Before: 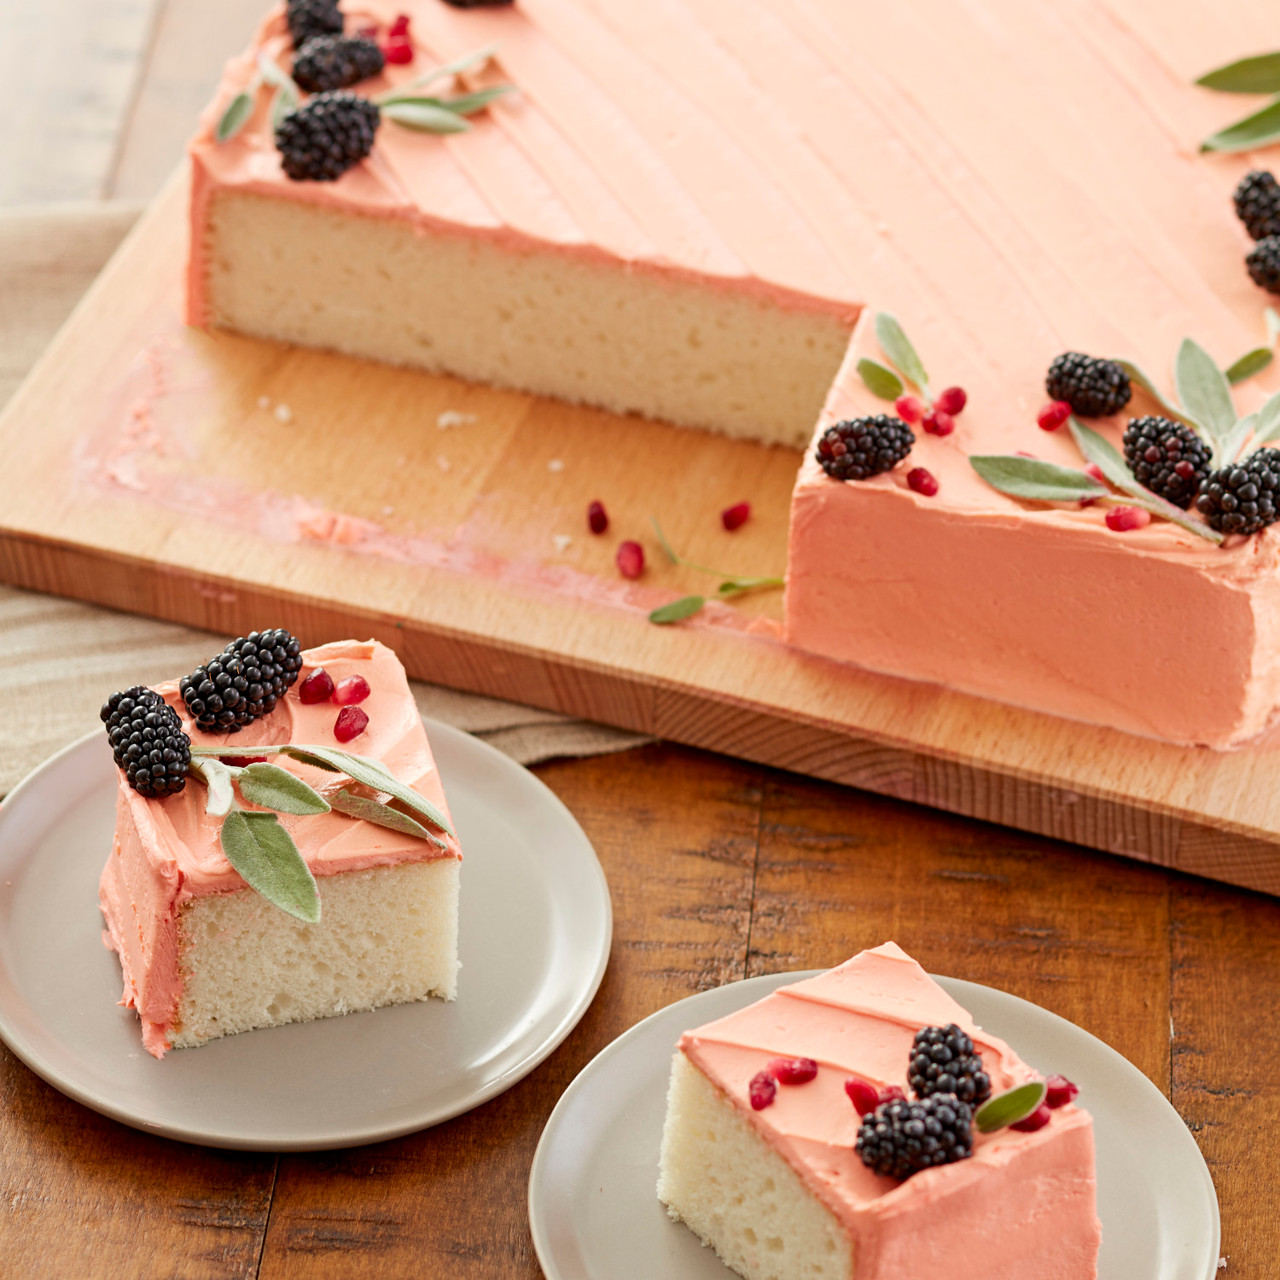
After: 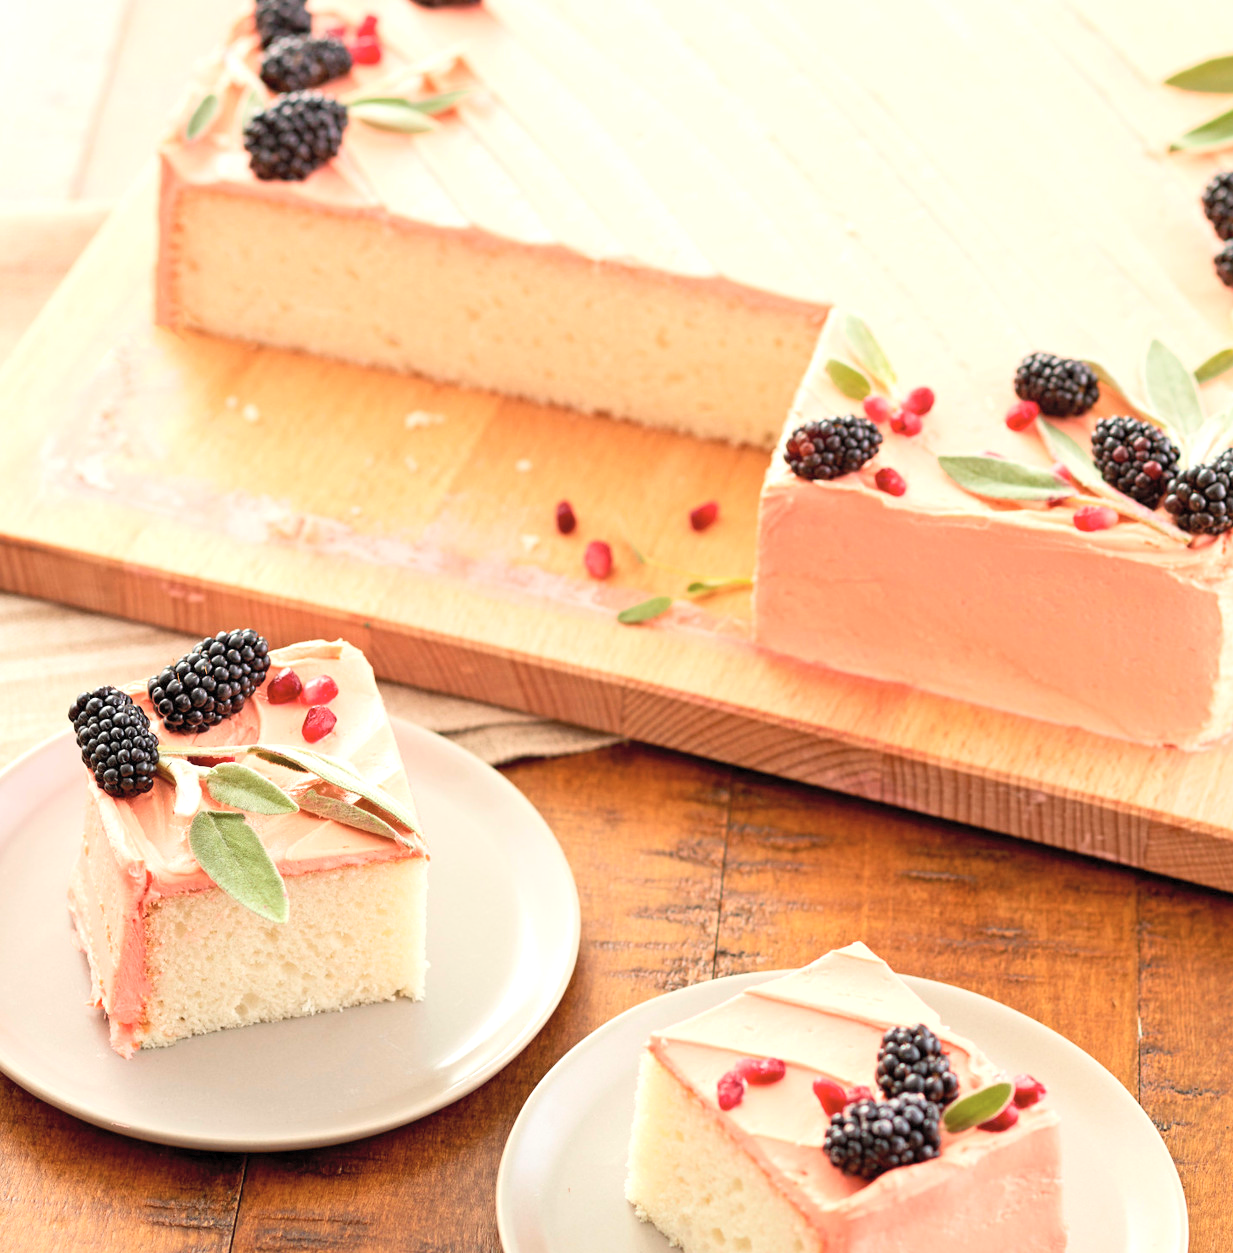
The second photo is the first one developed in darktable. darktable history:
crop and rotate: left 2.577%, right 1.063%, bottom 2.086%
exposure: exposure 0.609 EV, compensate highlight preservation false
contrast brightness saturation: contrast 0.138, brightness 0.213
